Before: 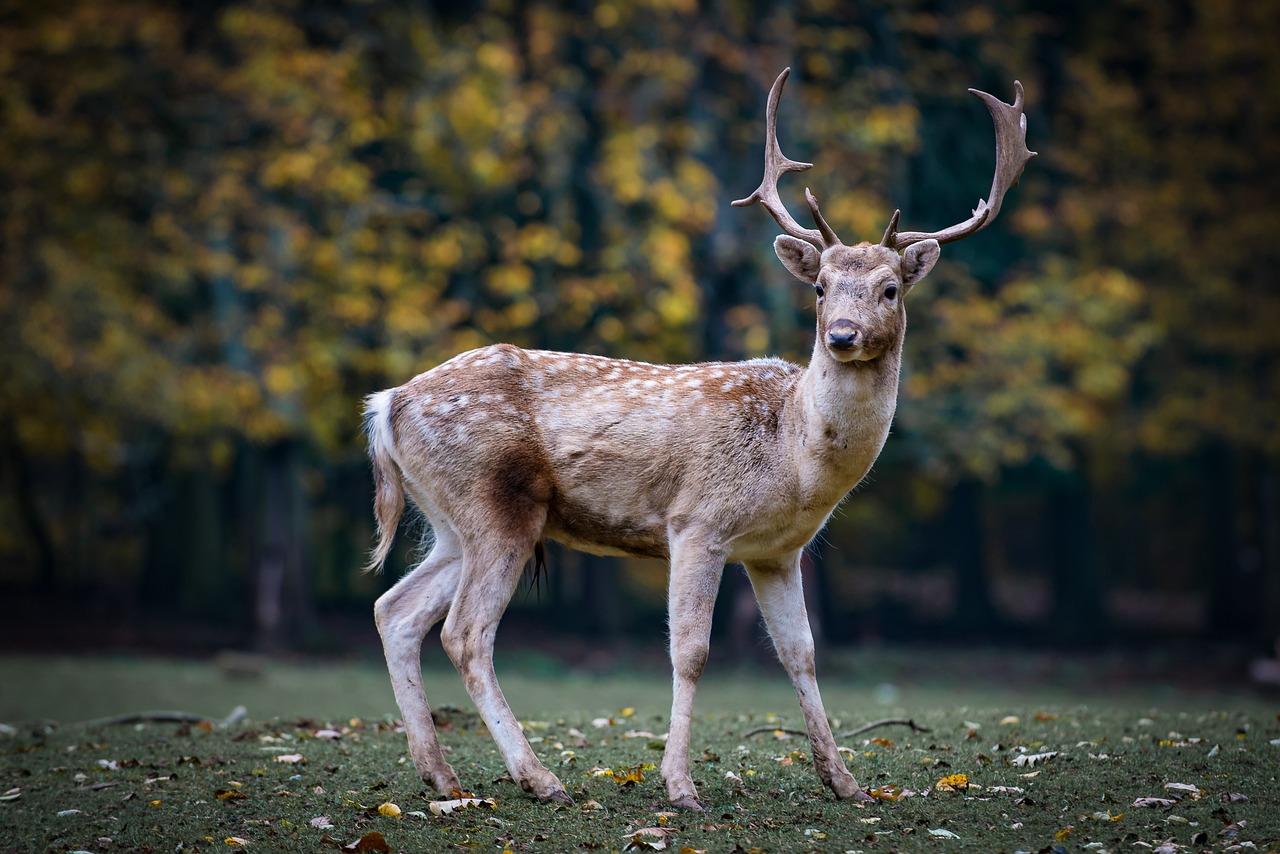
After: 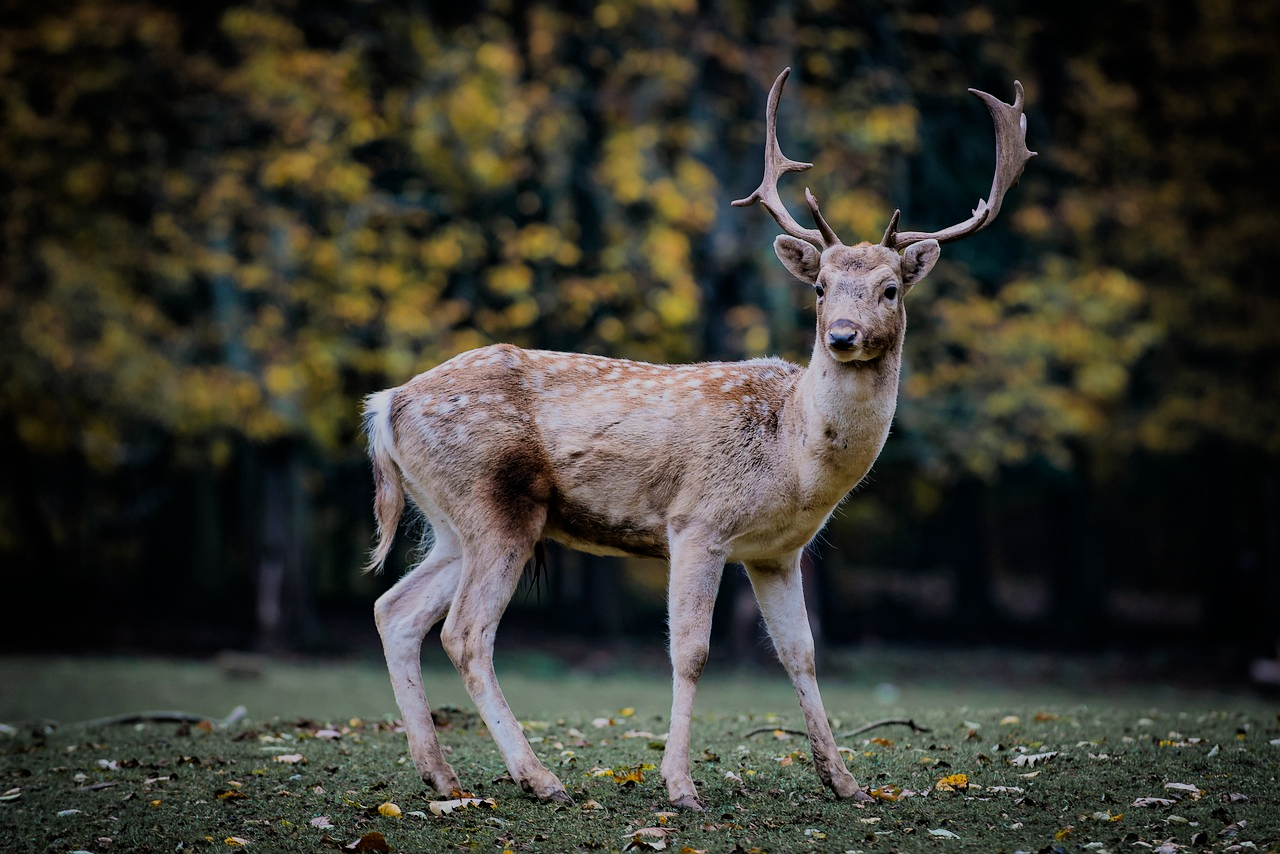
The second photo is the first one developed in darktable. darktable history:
filmic rgb: black relative exposure -7.15 EV, white relative exposure 5.36 EV, hardness 3.02, color science v6 (2022)
rotate and perspective: automatic cropping off
